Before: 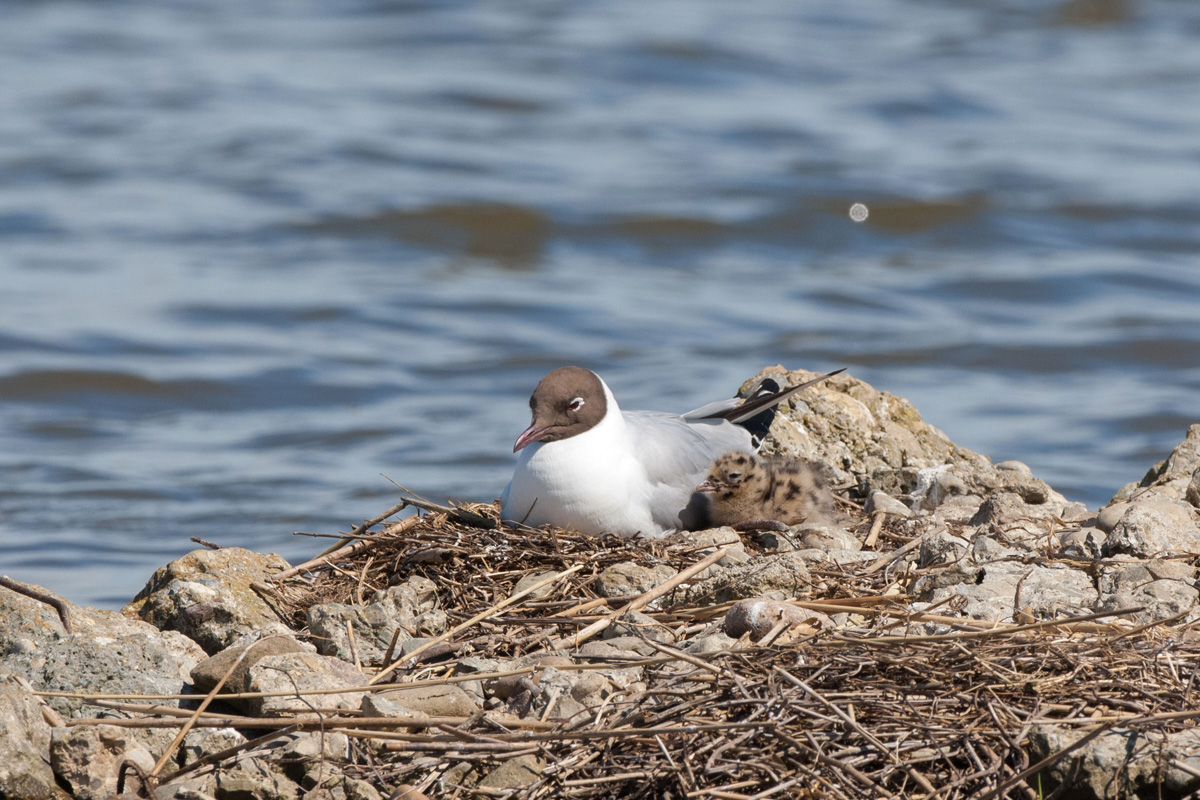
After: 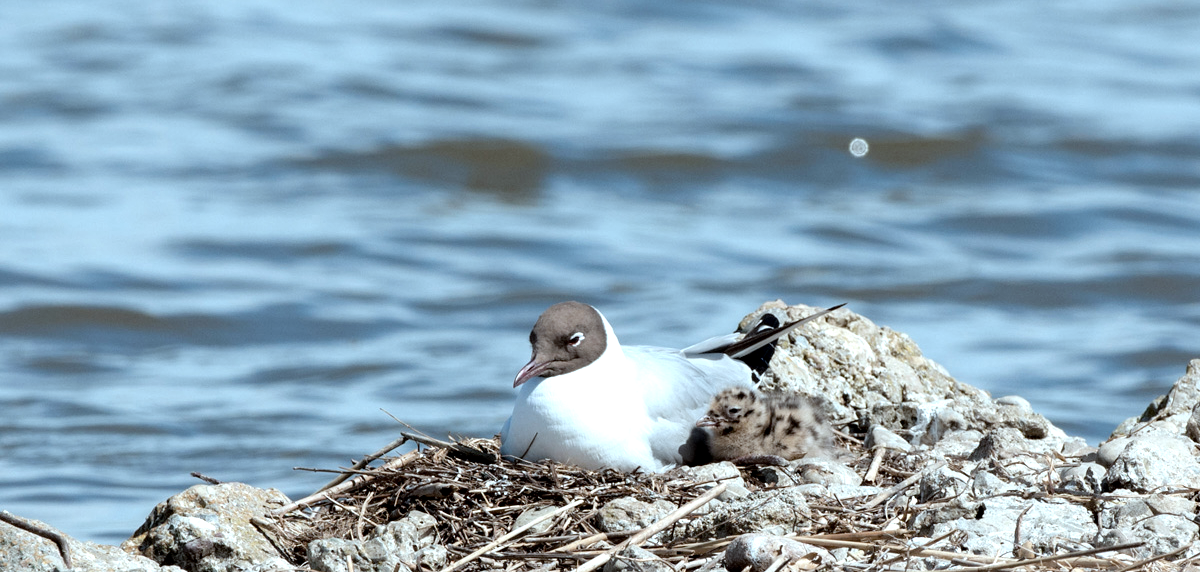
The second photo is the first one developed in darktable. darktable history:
exposure: black level correction 0.013, compensate highlight preservation false
crop and rotate: top 8.138%, bottom 20.322%
tone equalizer: -8 EV -0.748 EV, -7 EV -0.701 EV, -6 EV -0.622 EV, -5 EV -0.399 EV, -3 EV 0.382 EV, -2 EV 0.6 EV, -1 EV 0.696 EV, +0 EV 0.773 EV, mask exposure compensation -0.509 EV
color correction: highlights a* -12.21, highlights b* -17.49, saturation 0.698
